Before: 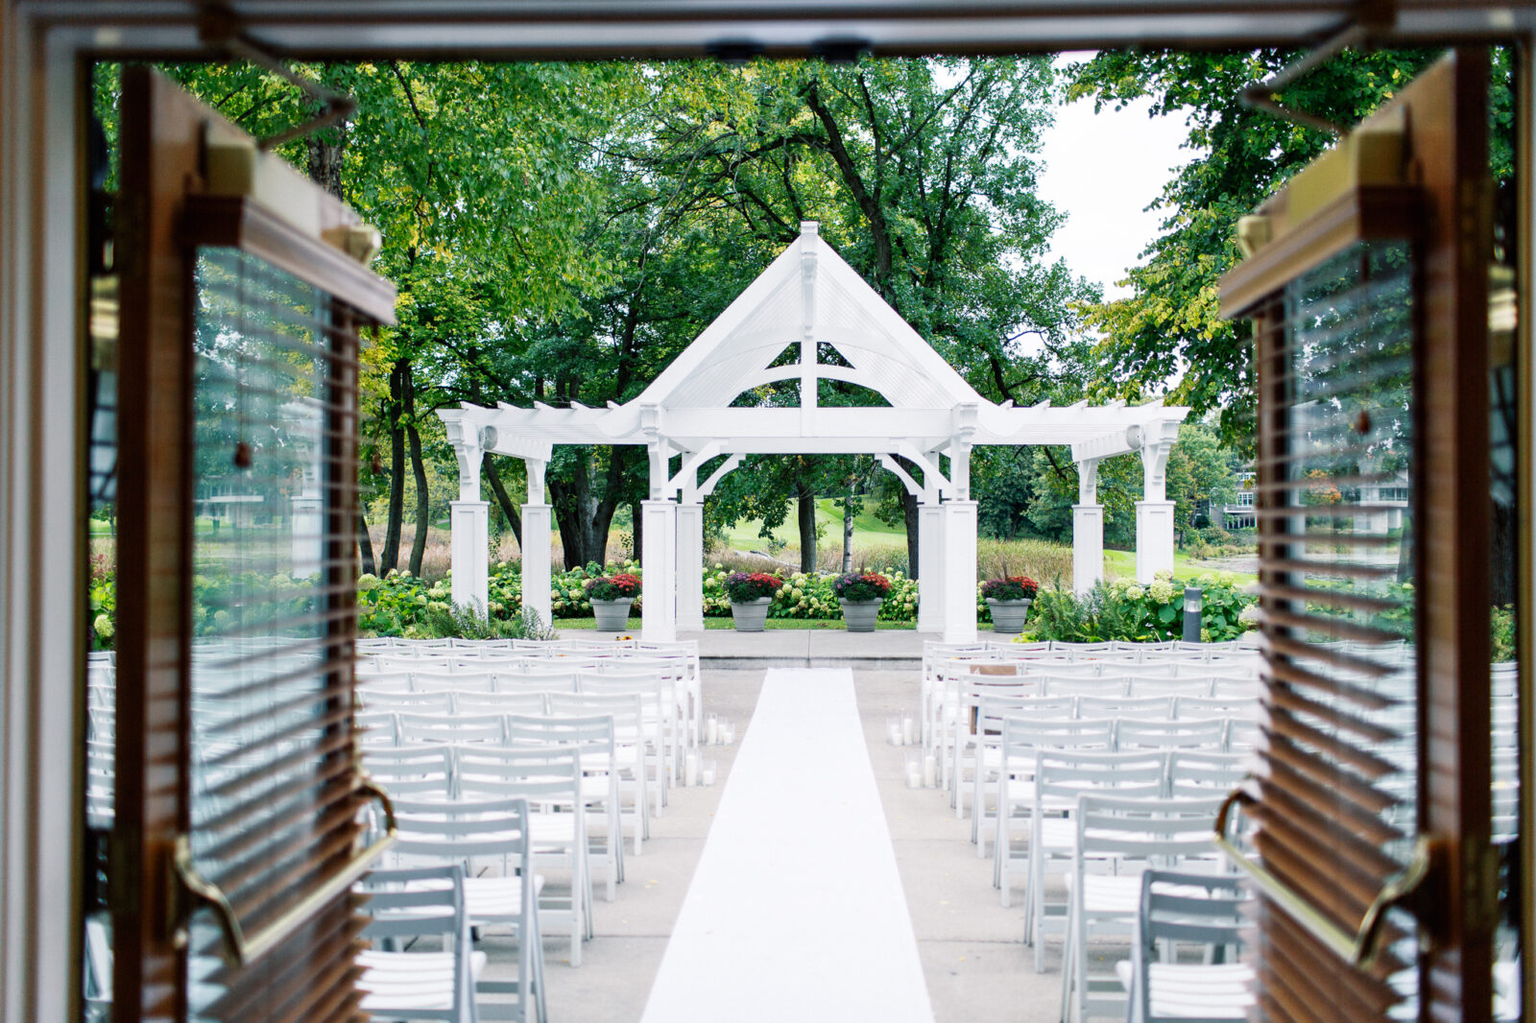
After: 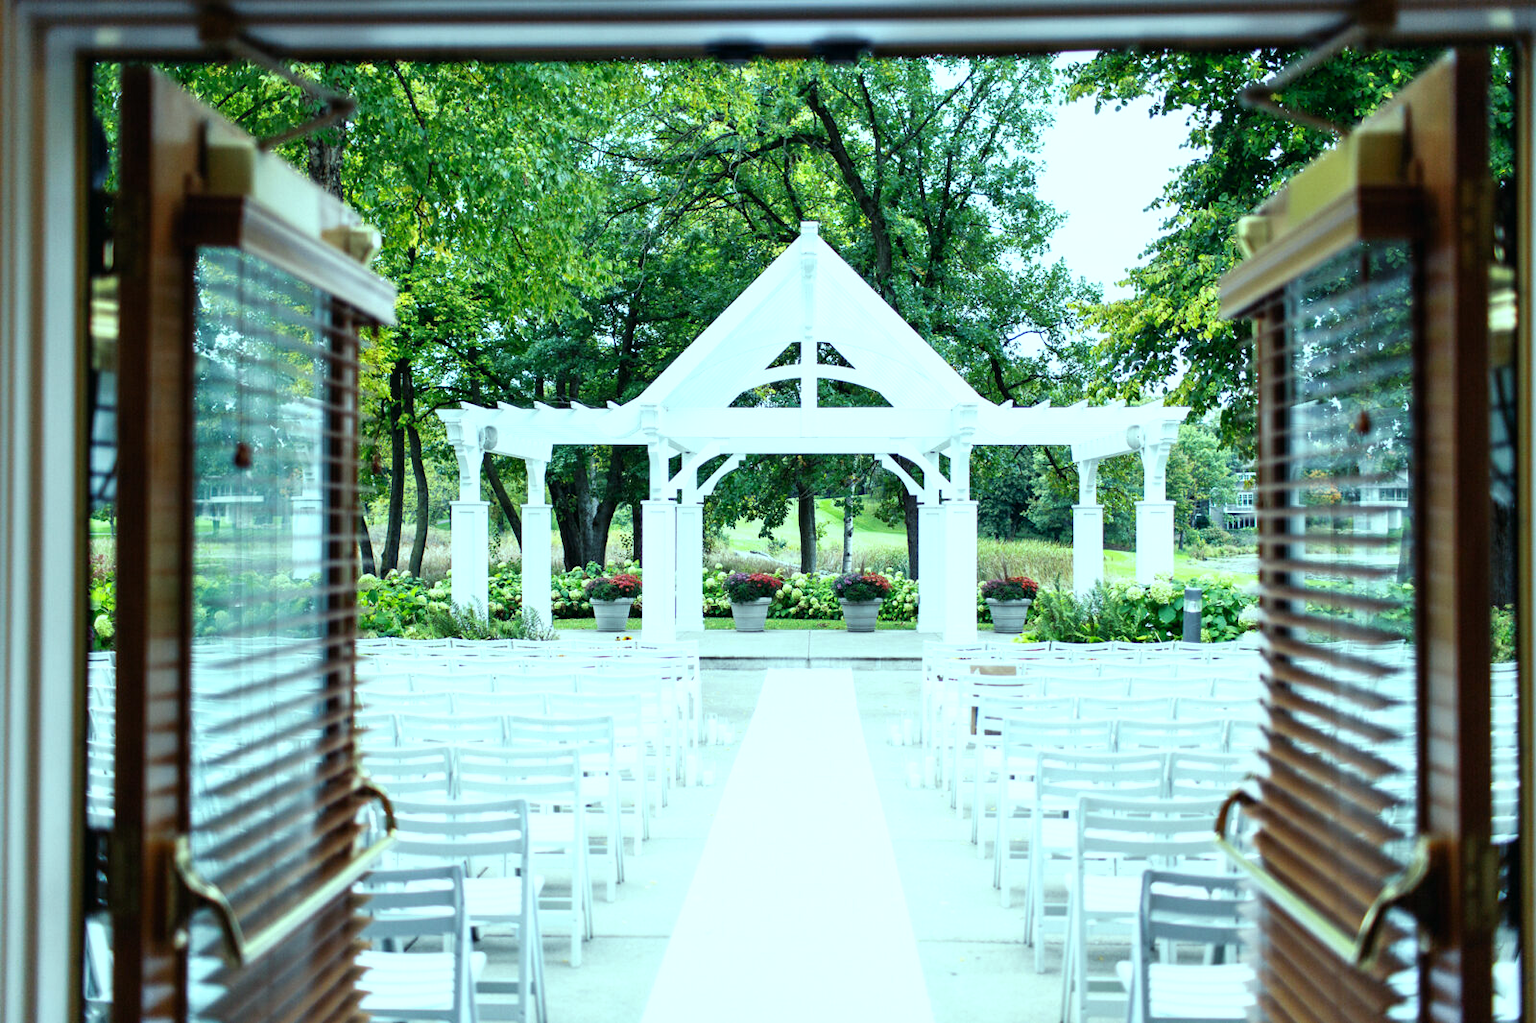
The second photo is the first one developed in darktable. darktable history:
exposure: exposure 0.2 EV, compensate highlight preservation false
tone equalizer: on, module defaults
color balance: mode lift, gamma, gain (sRGB), lift [0.997, 0.979, 1.021, 1.011], gamma [1, 1.084, 0.916, 0.998], gain [1, 0.87, 1.13, 1.101], contrast 4.55%, contrast fulcrum 38.24%, output saturation 104.09%
